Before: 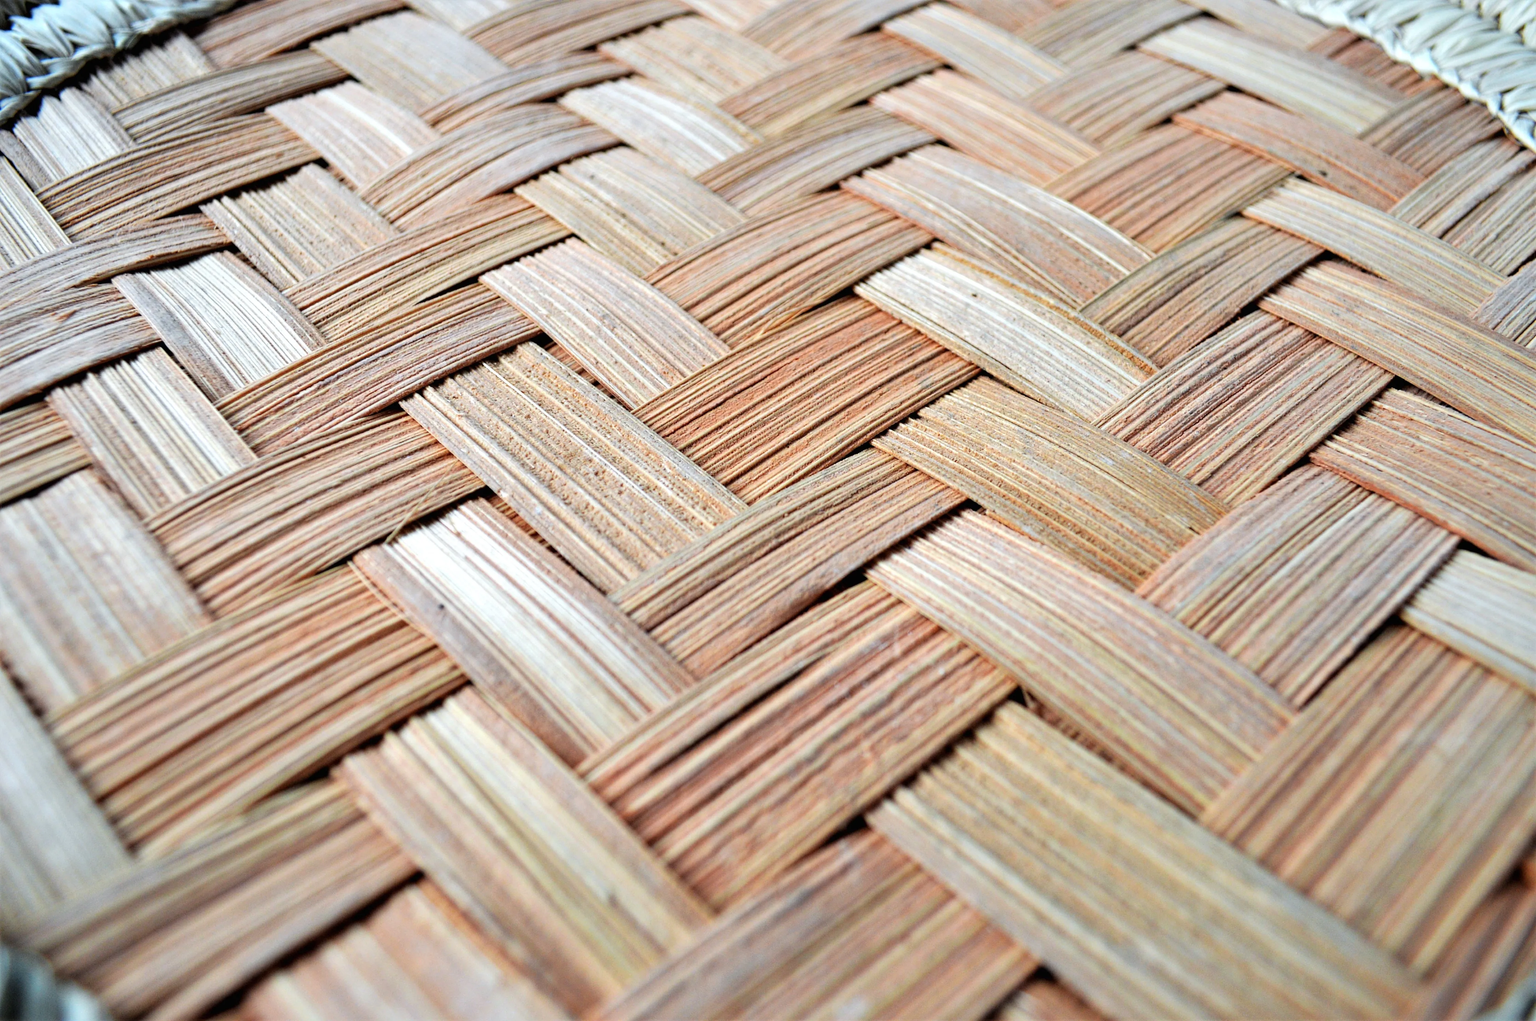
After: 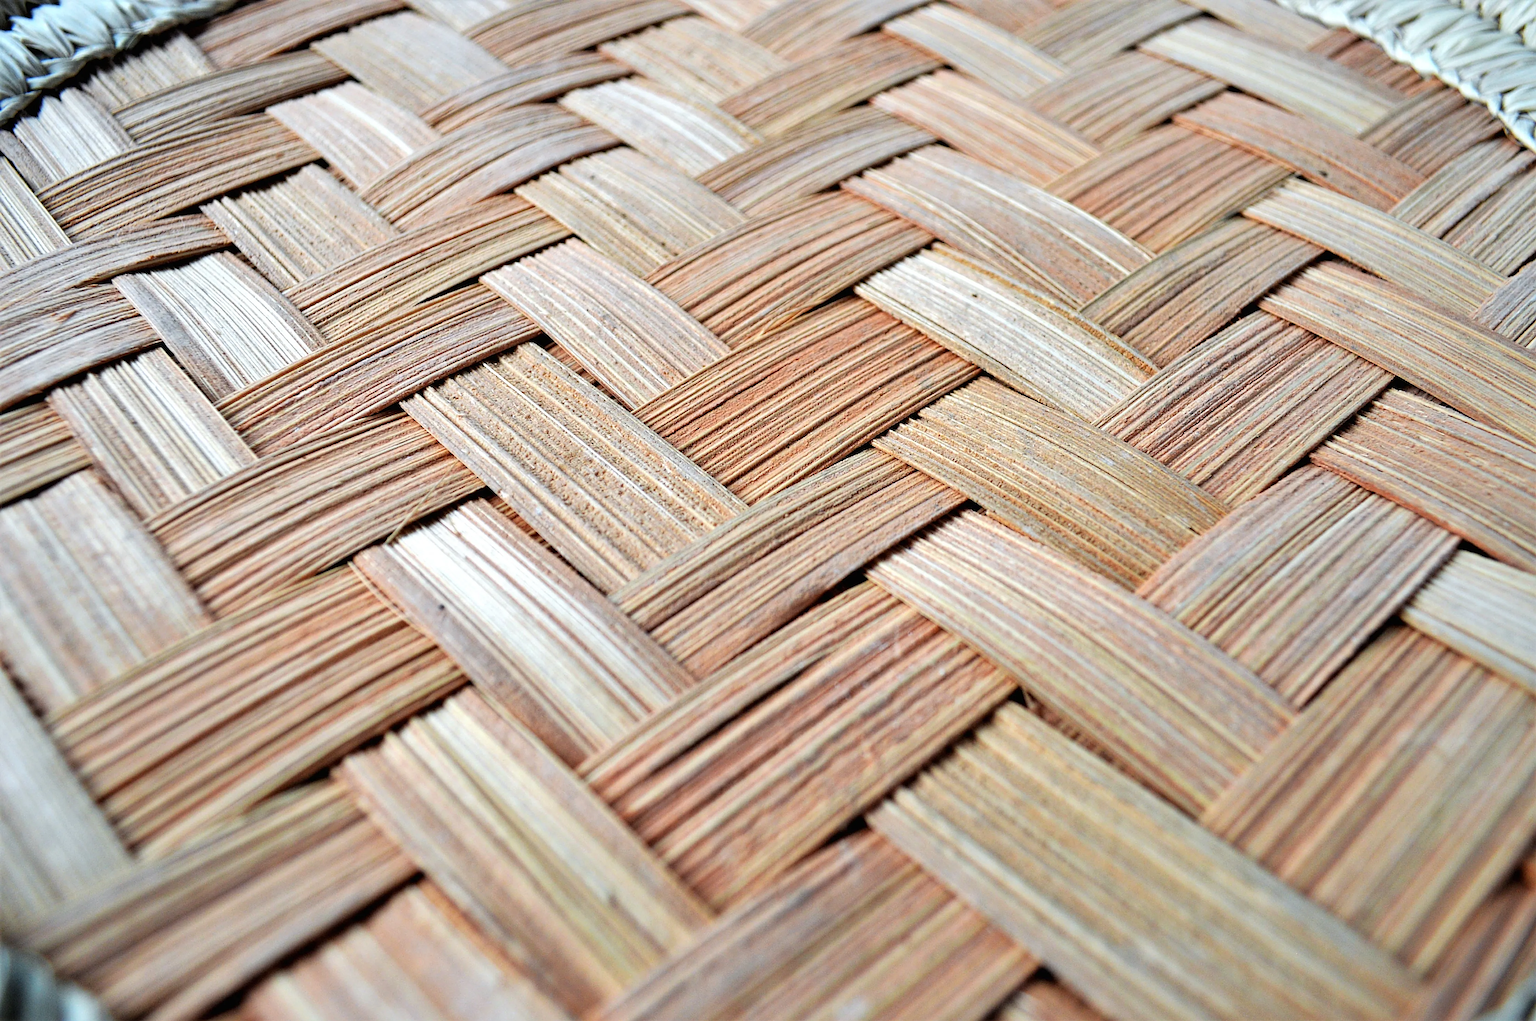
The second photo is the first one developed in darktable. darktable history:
sharpen: on, module defaults
shadows and highlights: shadows 20.55, highlights -20.99, soften with gaussian
